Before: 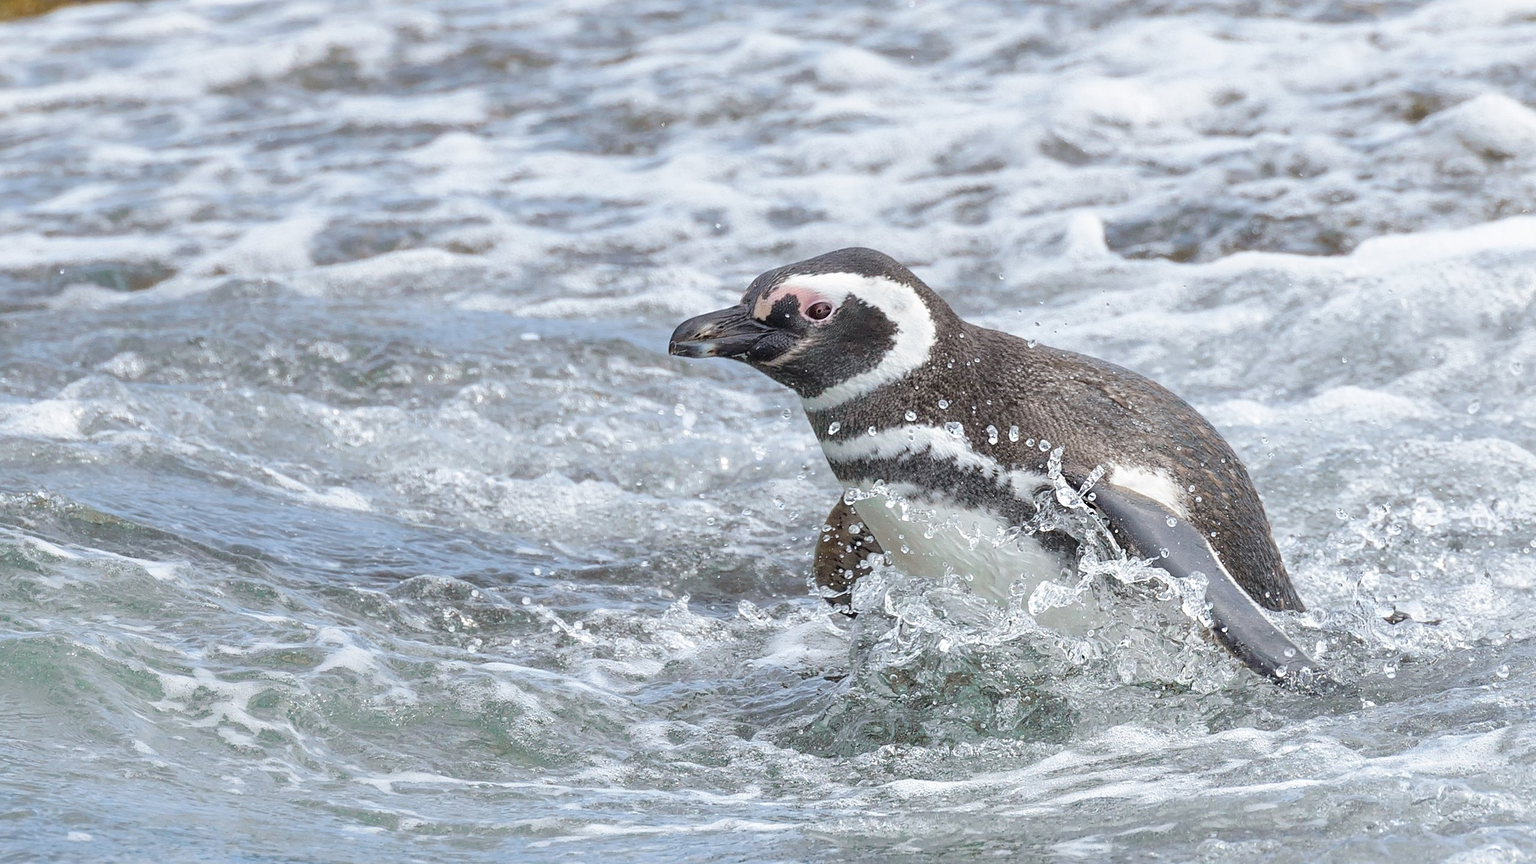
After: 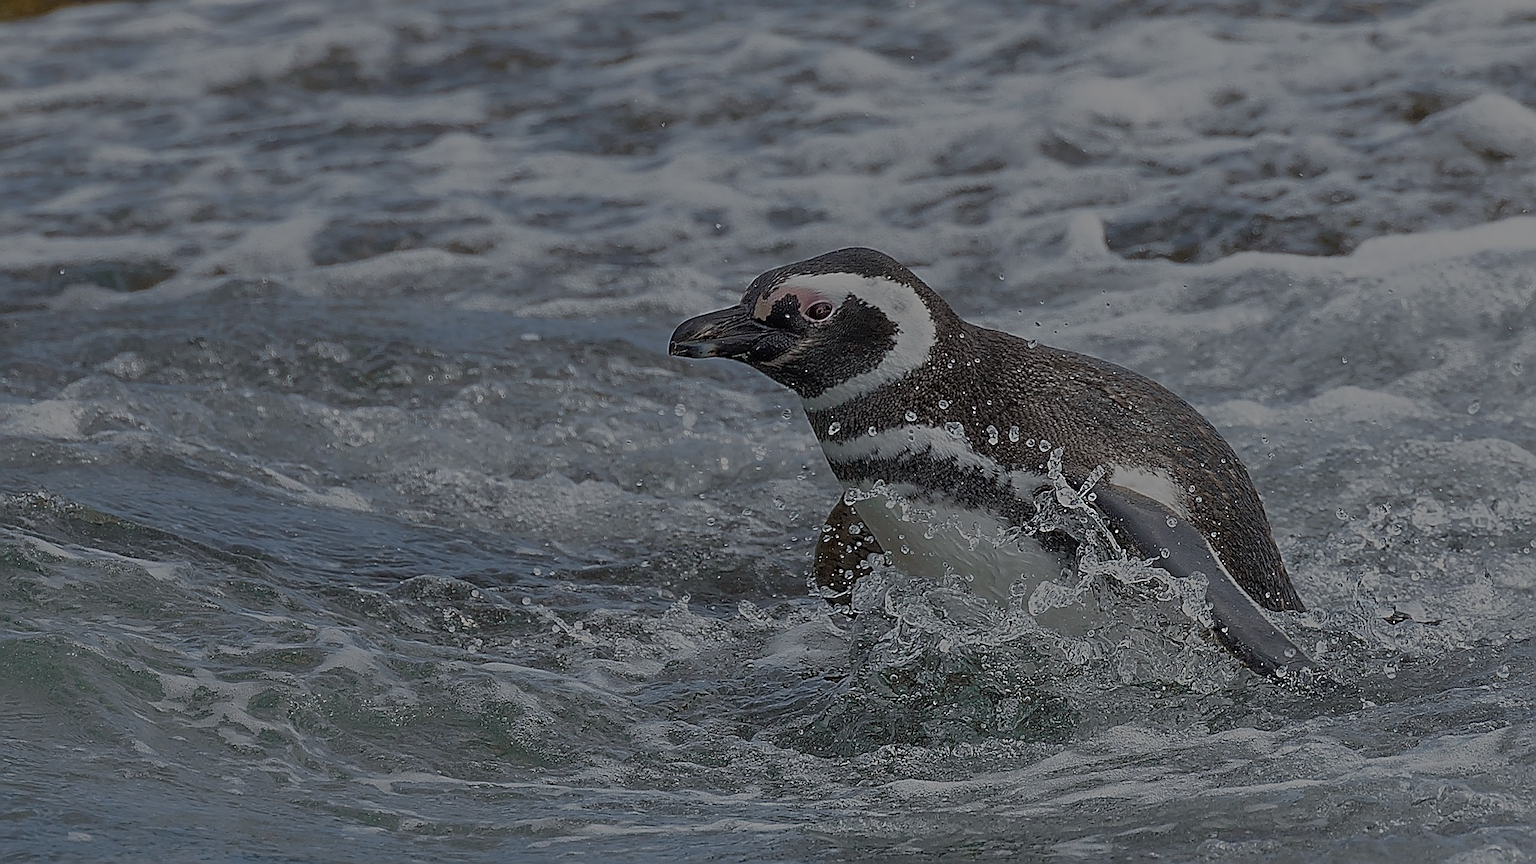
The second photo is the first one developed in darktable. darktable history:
tone curve: curves: ch0 [(0, 0) (0.003, 0.003) (0.011, 0.011) (0.025, 0.025) (0.044, 0.044) (0.069, 0.069) (0.1, 0.099) (0.136, 0.135) (0.177, 0.177) (0.224, 0.224) (0.277, 0.276) (0.335, 0.334) (0.399, 0.398) (0.468, 0.467) (0.543, 0.565) (0.623, 0.641) (0.709, 0.723) (0.801, 0.81) (0.898, 0.902) (1, 1)], color space Lab, independent channels, preserve colors none
exposure: exposure -2.042 EV, compensate exposure bias true, compensate highlight preservation false
sharpen: amount 1.998
